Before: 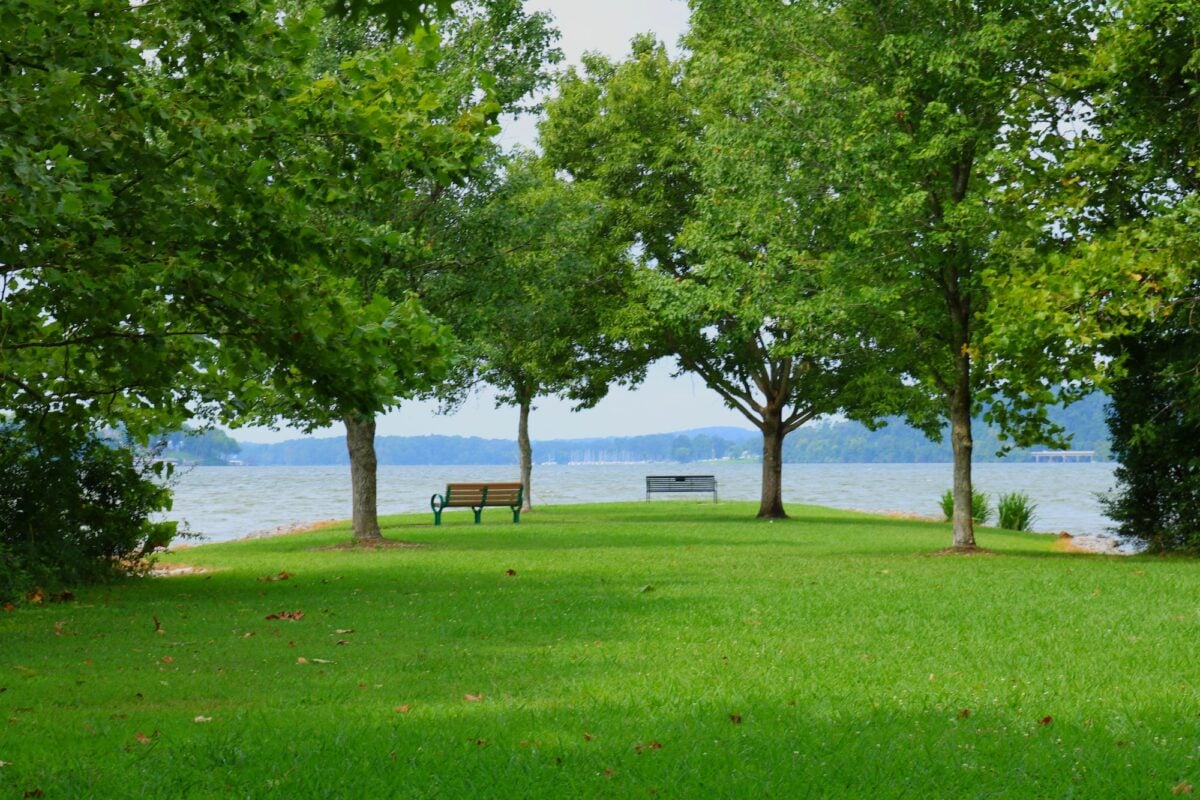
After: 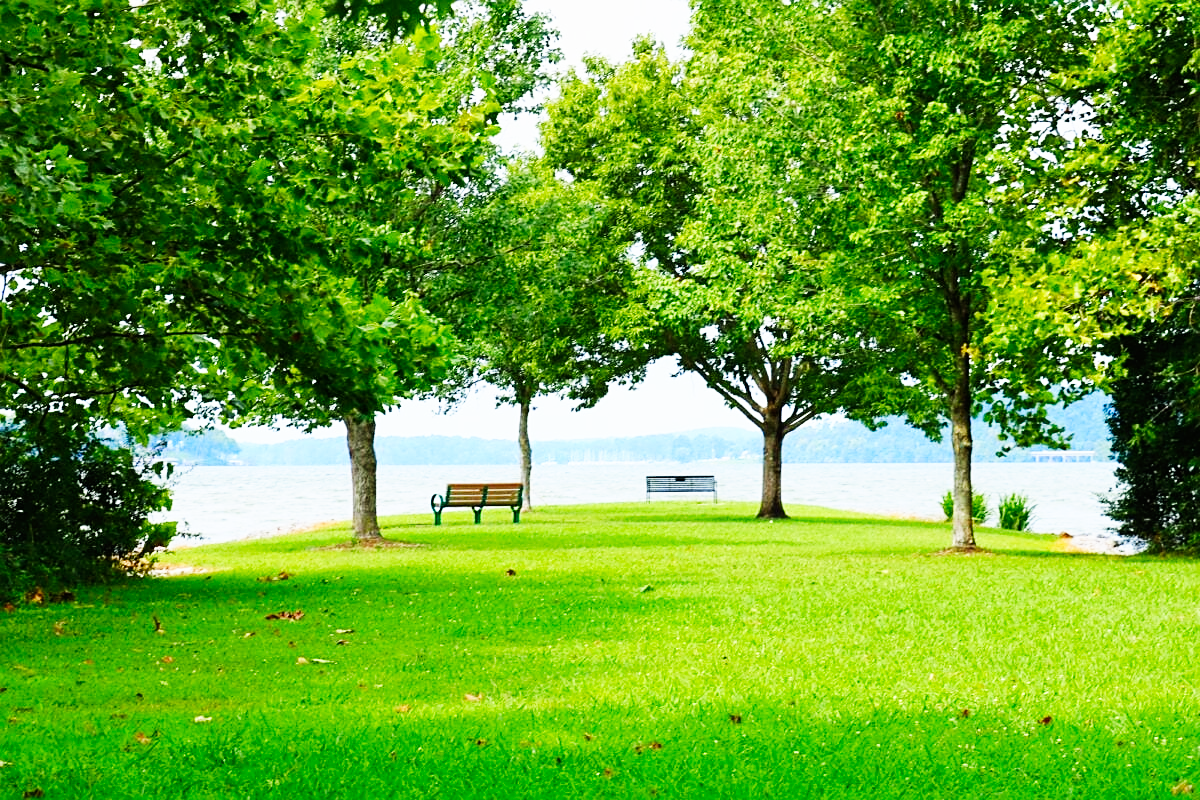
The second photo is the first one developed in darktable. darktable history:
color zones: curves: ch0 [(0.068, 0.464) (0.25, 0.5) (0.48, 0.508) (0.75, 0.536) (0.886, 0.476) (0.967, 0.456)]; ch1 [(0.066, 0.456) (0.25, 0.5) (0.616, 0.508) (0.746, 0.56) (0.934, 0.444)]
base curve: curves: ch0 [(0, 0) (0.007, 0.004) (0.027, 0.03) (0.046, 0.07) (0.207, 0.54) (0.442, 0.872) (0.673, 0.972) (1, 1)], preserve colors none
sharpen: on, module defaults
